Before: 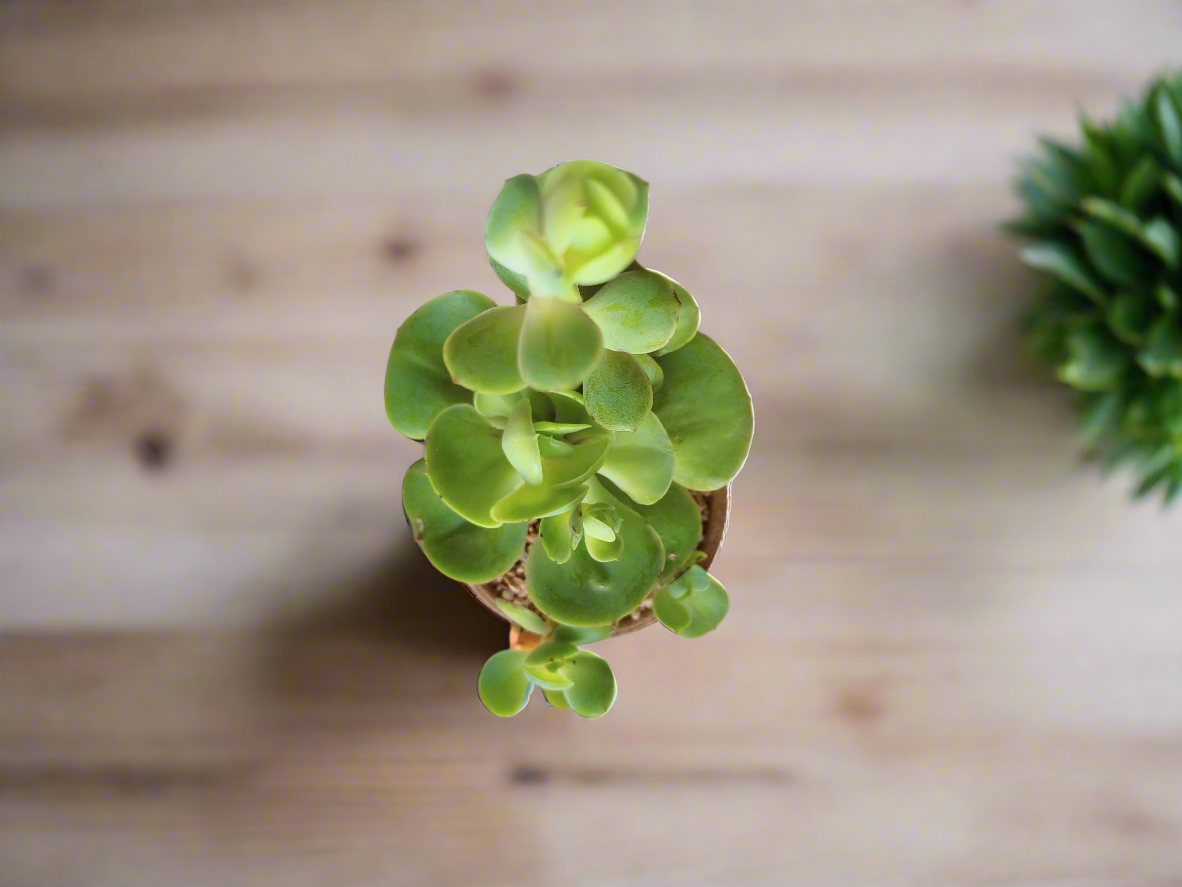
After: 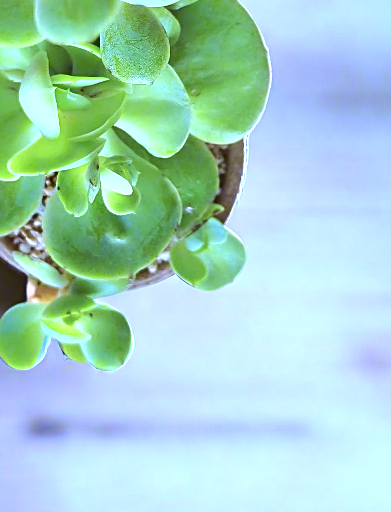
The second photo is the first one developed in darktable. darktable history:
white balance: red 0.766, blue 1.537
exposure: black level correction 0, exposure 1 EV, compensate highlight preservation false
crop: left 40.878%, top 39.176%, right 25.993%, bottom 3.081%
sharpen: on, module defaults
